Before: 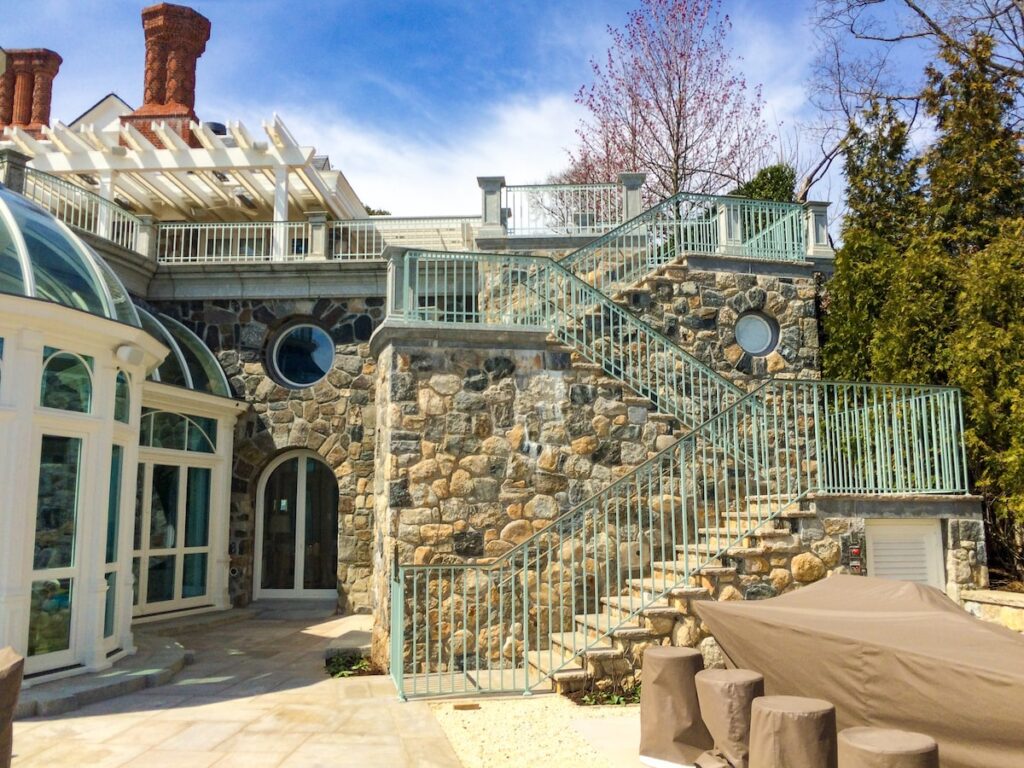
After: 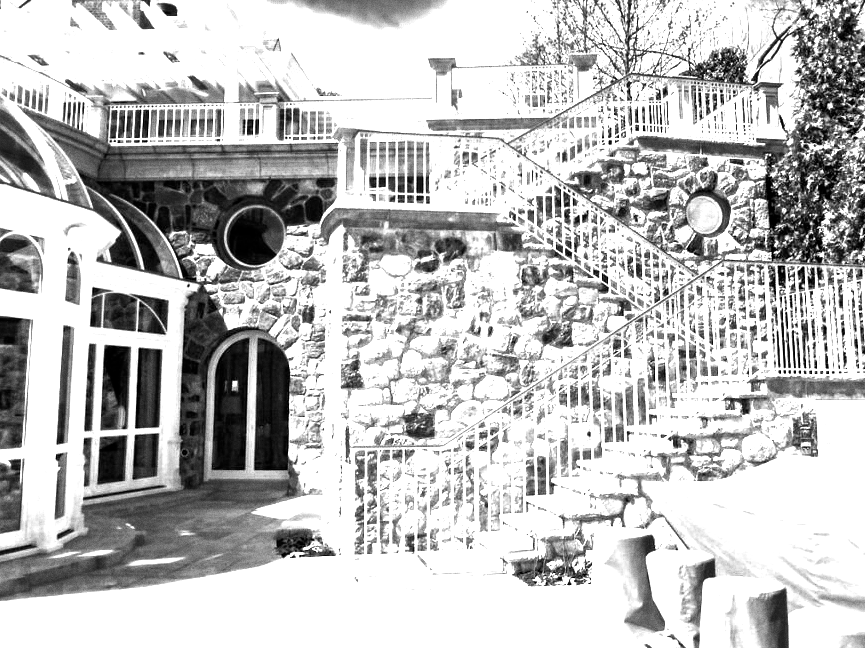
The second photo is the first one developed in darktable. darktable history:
color zones: curves: ch0 [(0, 0.554) (0.146, 0.662) (0.293, 0.86) (0.503, 0.774) (0.637, 0.106) (0.74, 0.072) (0.866, 0.488) (0.998, 0.569)]; ch1 [(0, 0) (0.143, 0) (0.286, 0) (0.429, 0) (0.571, 0) (0.714, 0) (0.857, 0)]
crop and rotate: left 4.842%, top 15.51%, right 10.668%
color balance rgb: shadows lift › luminance -7.7%, shadows lift › chroma 2.13%, shadows lift › hue 165.27°, power › luminance -7.77%, power › chroma 1.1%, power › hue 215.88°, highlights gain › luminance 15.15%, highlights gain › chroma 7%, highlights gain › hue 125.57°, global offset › luminance -0.33%, global offset › chroma 0.11%, global offset › hue 165.27°, perceptual saturation grading › global saturation 24.42%, perceptual saturation grading › highlights -24.42%, perceptual saturation grading › mid-tones 24.42%, perceptual saturation grading › shadows 40%, perceptual brilliance grading › global brilliance -5%, perceptual brilliance grading › highlights 24.42%, perceptual brilliance grading › mid-tones 7%, perceptual brilliance grading › shadows -5%
grain: coarseness 0.09 ISO
